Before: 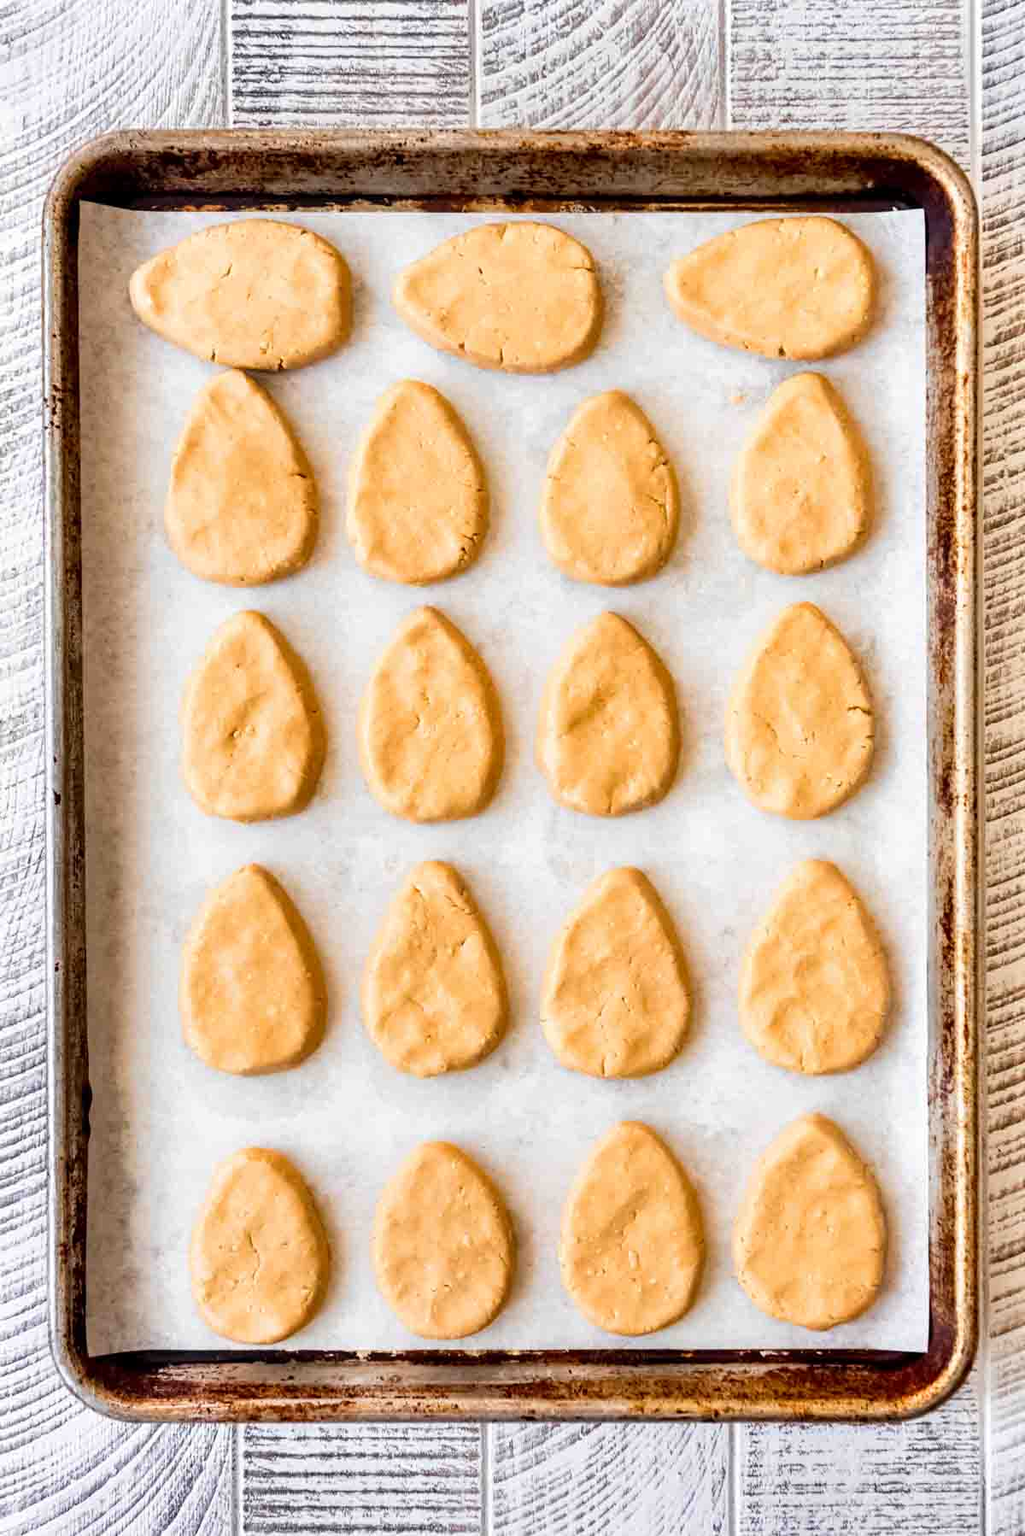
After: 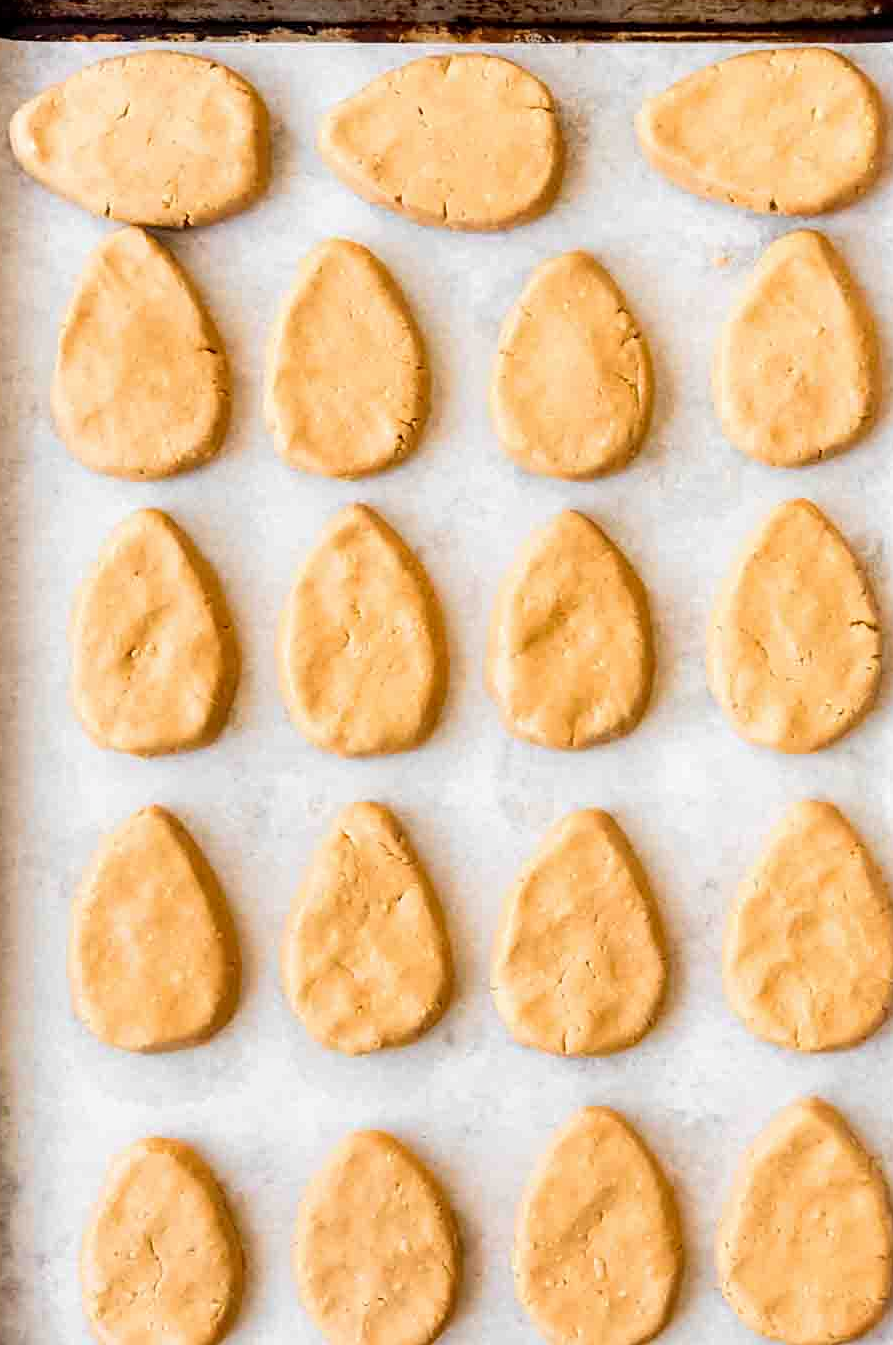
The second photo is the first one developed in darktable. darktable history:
sharpen: amount 0.21
crop and rotate: left 11.896%, top 11.479%, right 13.684%, bottom 13.68%
tone equalizer: smoothing diameter 2.16%, edges refinement/feathering 17.44, mask exposure compensation -1.57 EV, filter diffusion 5
